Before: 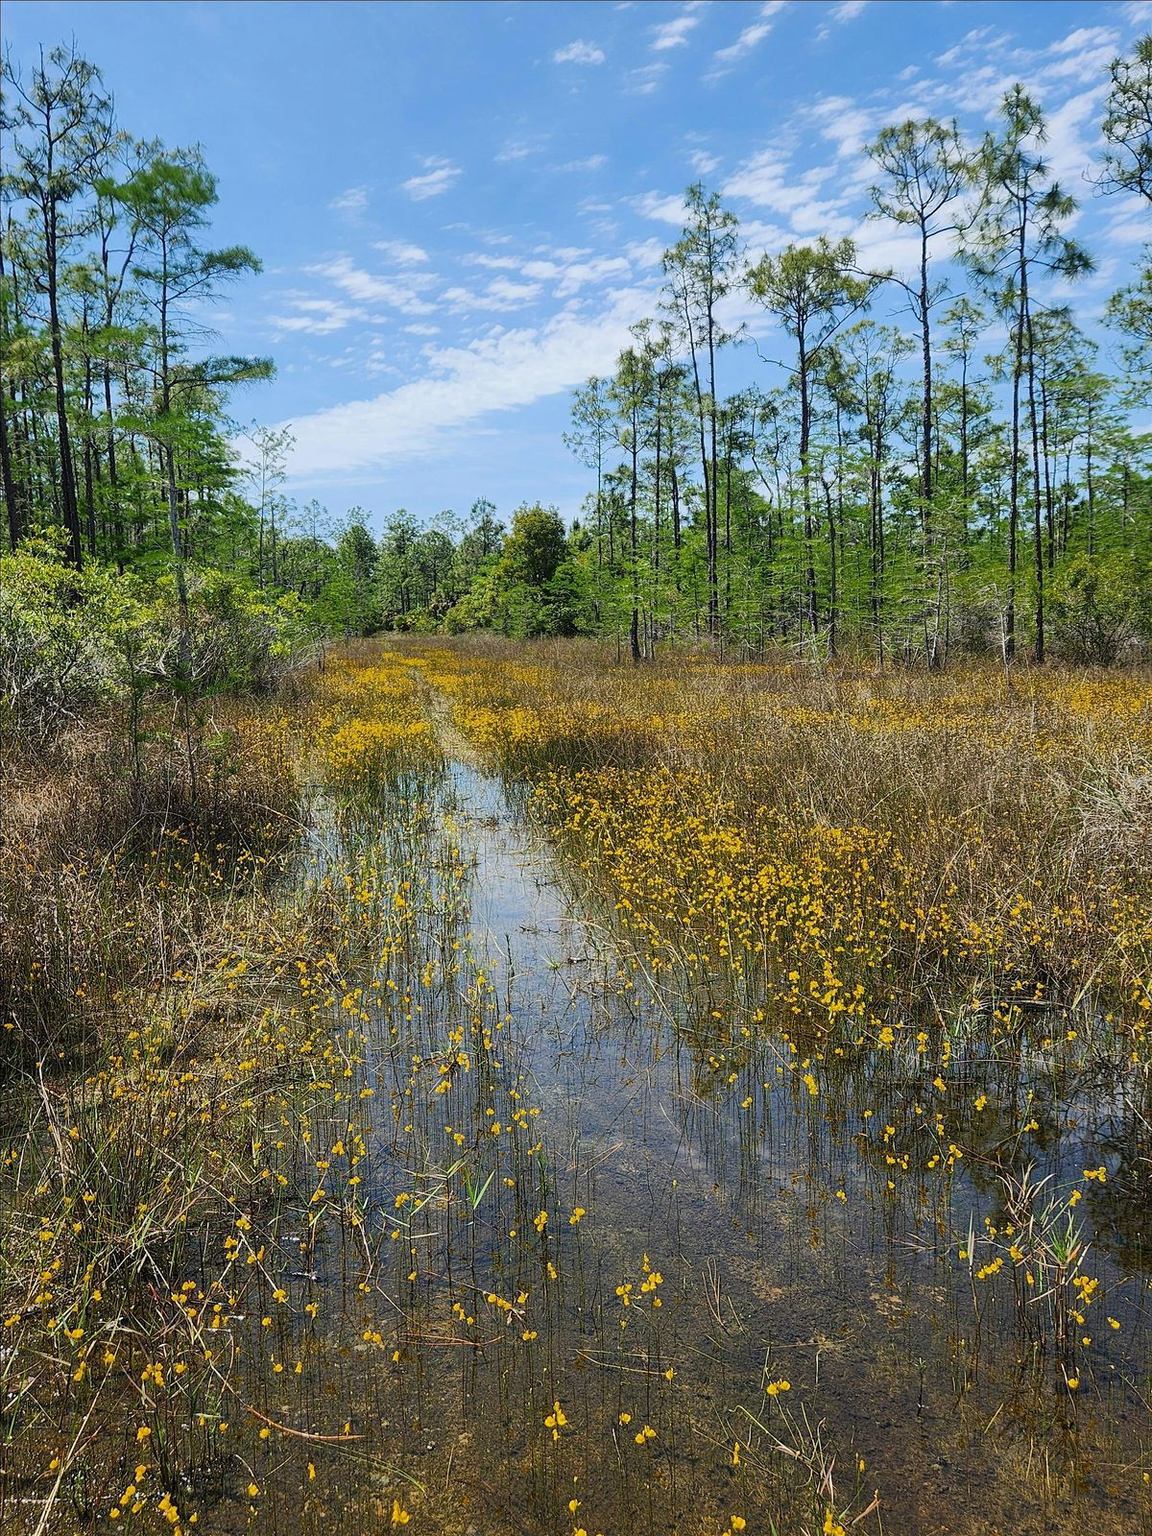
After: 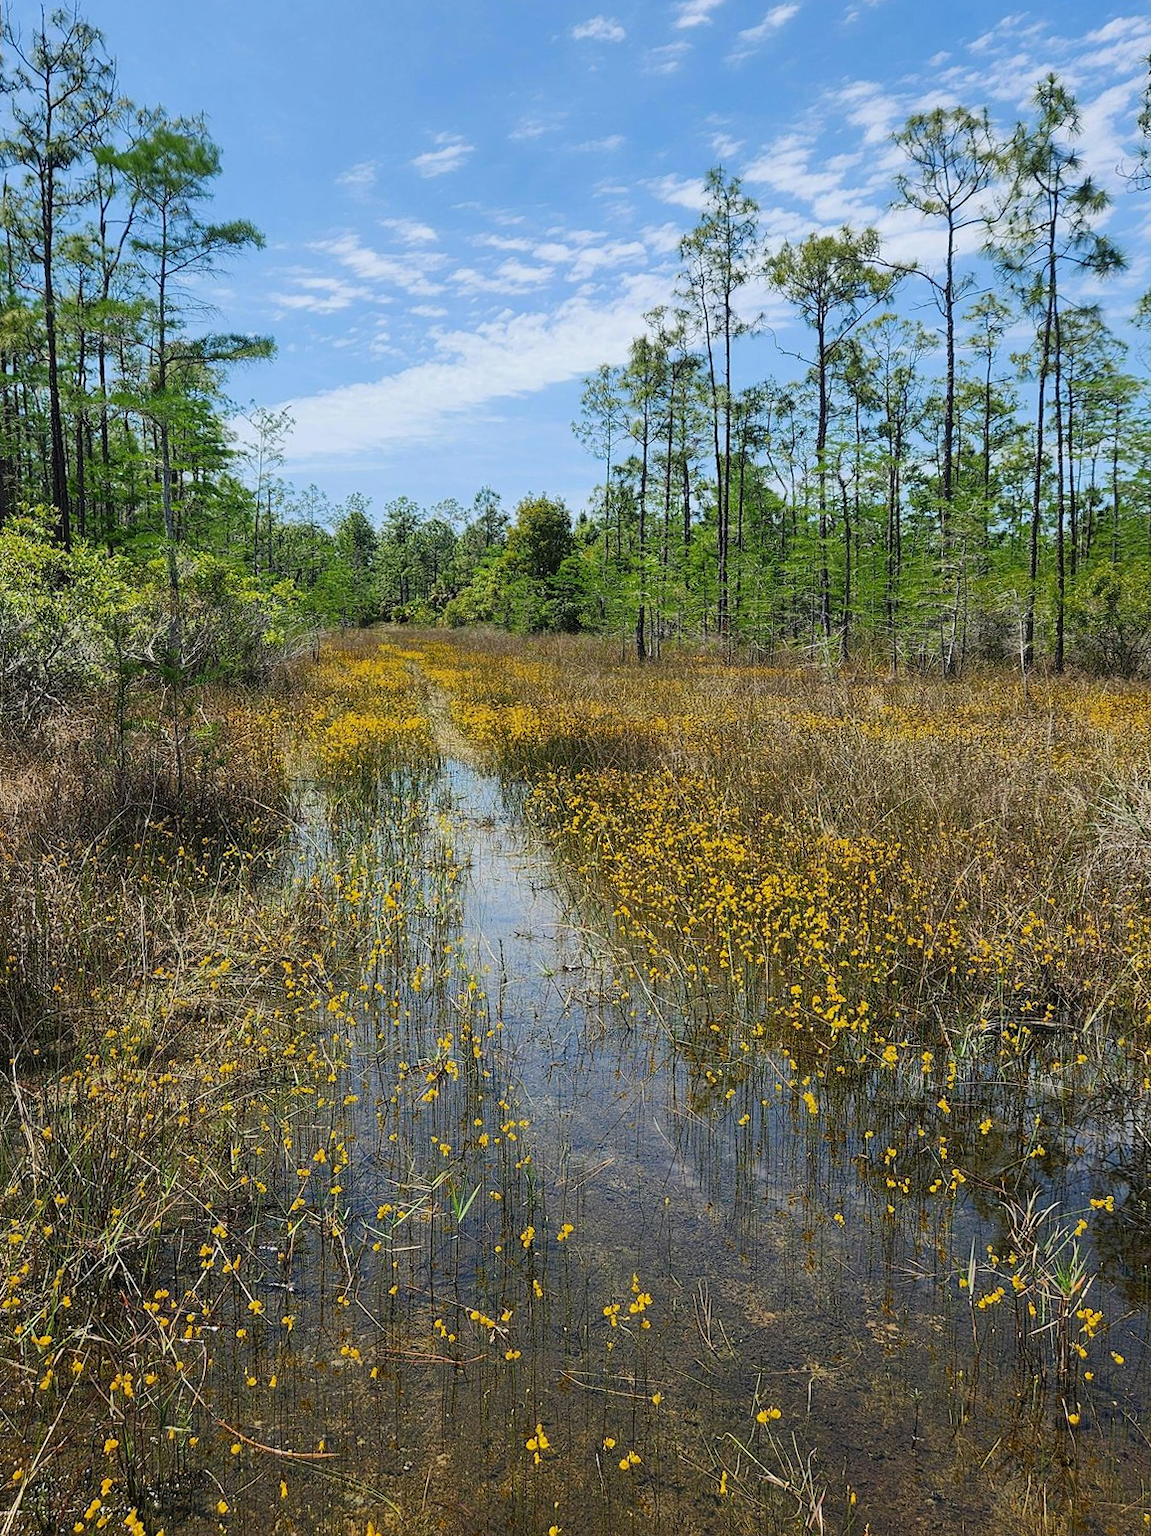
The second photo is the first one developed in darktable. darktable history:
crop and rotate: angle -1.5°
